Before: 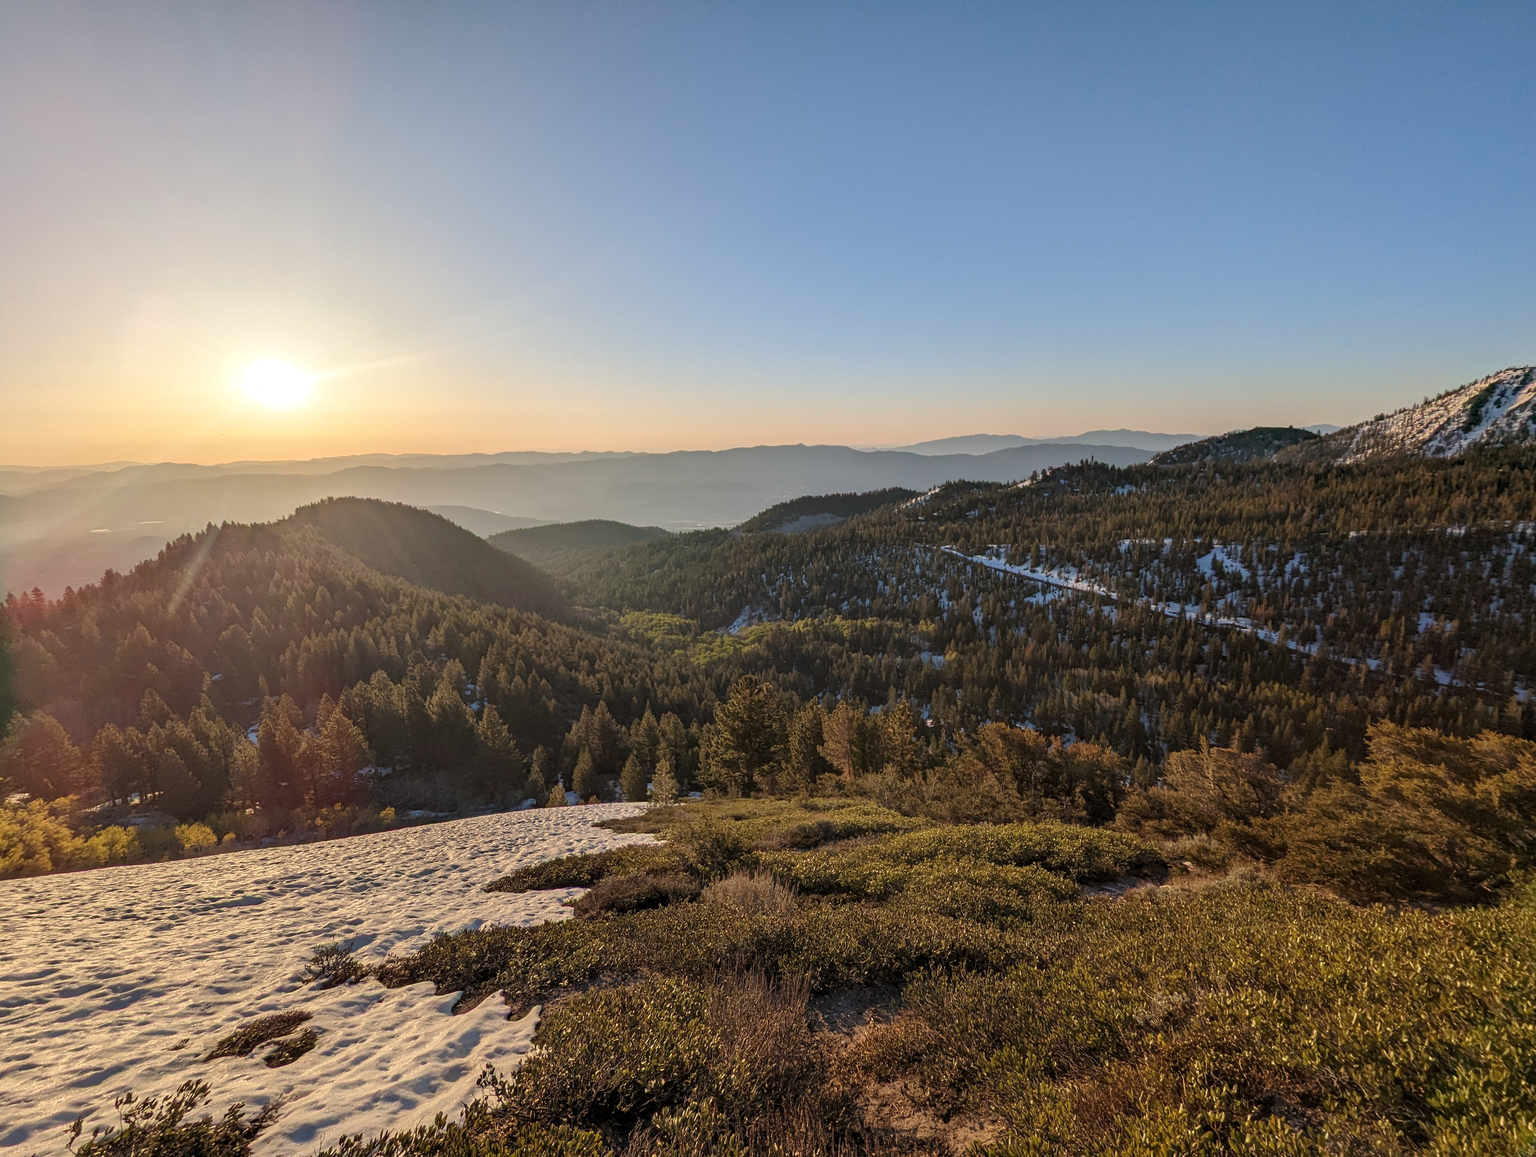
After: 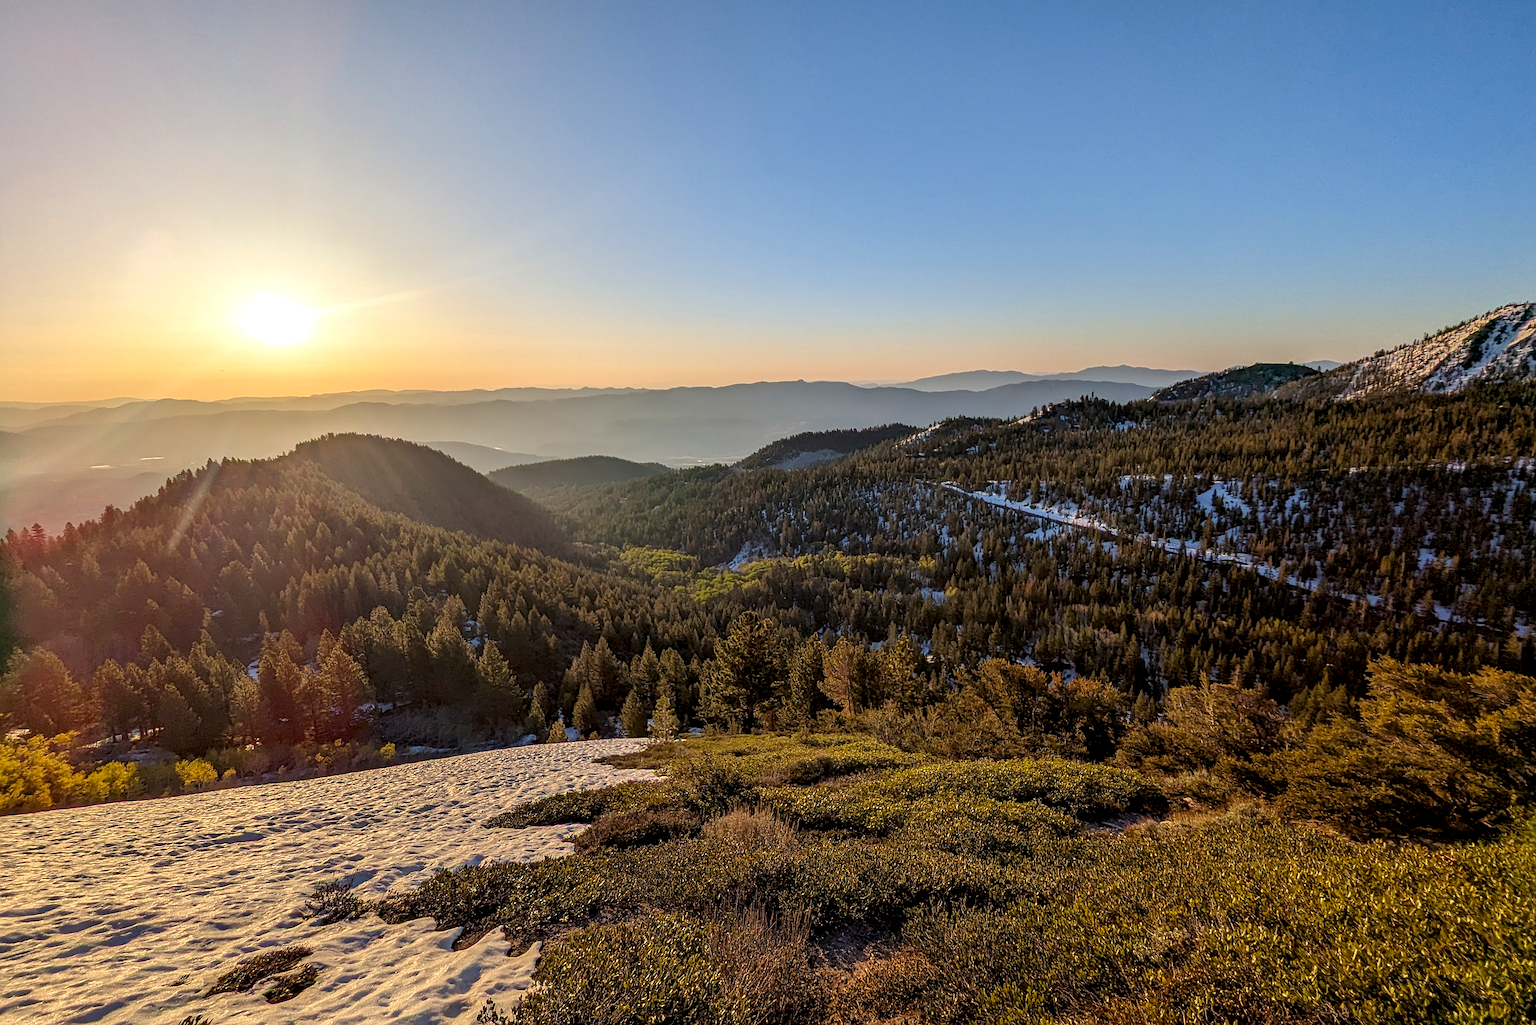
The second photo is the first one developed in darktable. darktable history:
sharpen: on, module defaults
crop and rotate: top 5.544%, bottom 5.774%
local contrast: detail 130%
color balance rgb: shadows lift › chroma 3.04%, shadows lift › hue 278.79°, global offset › luminance -0.844%, perceptual saturation grading › global saturation 30.931%
